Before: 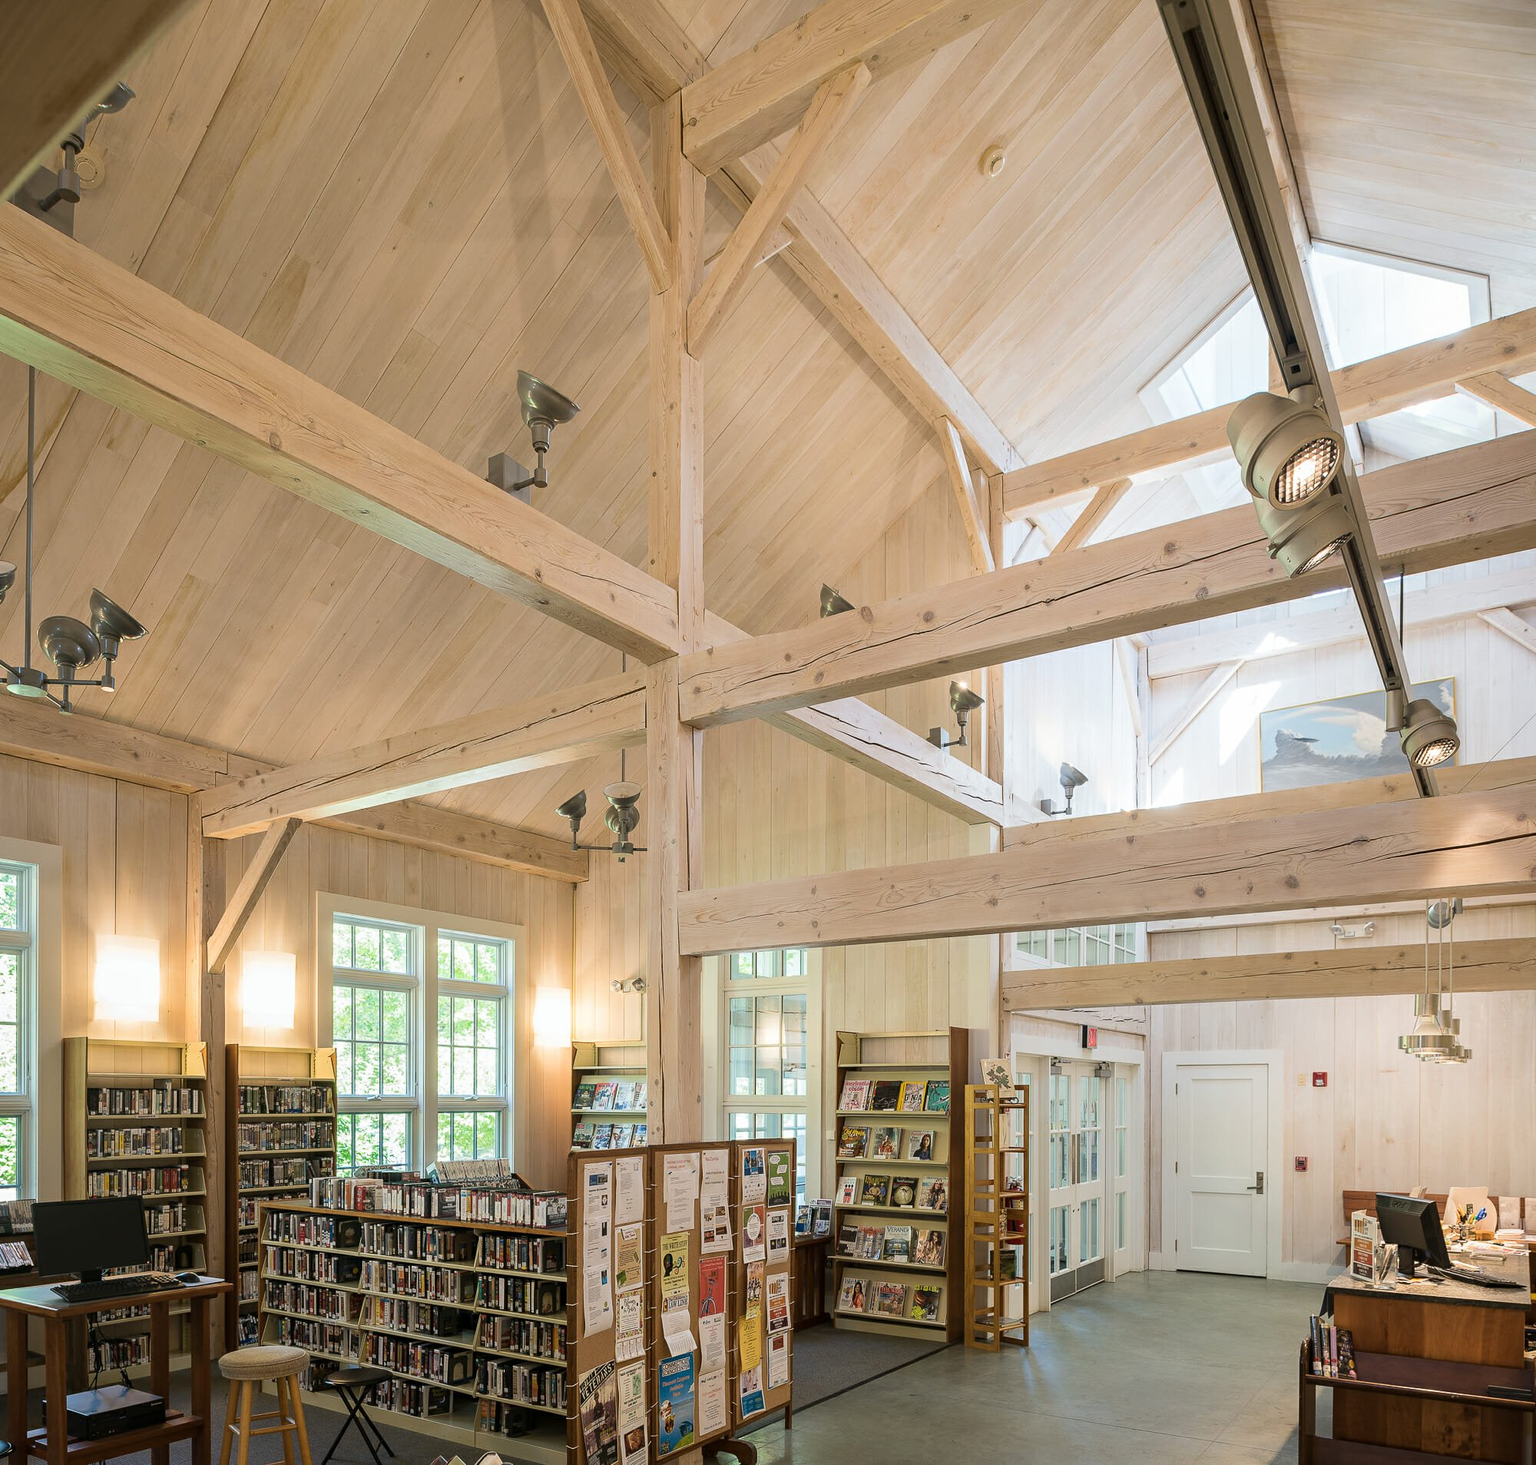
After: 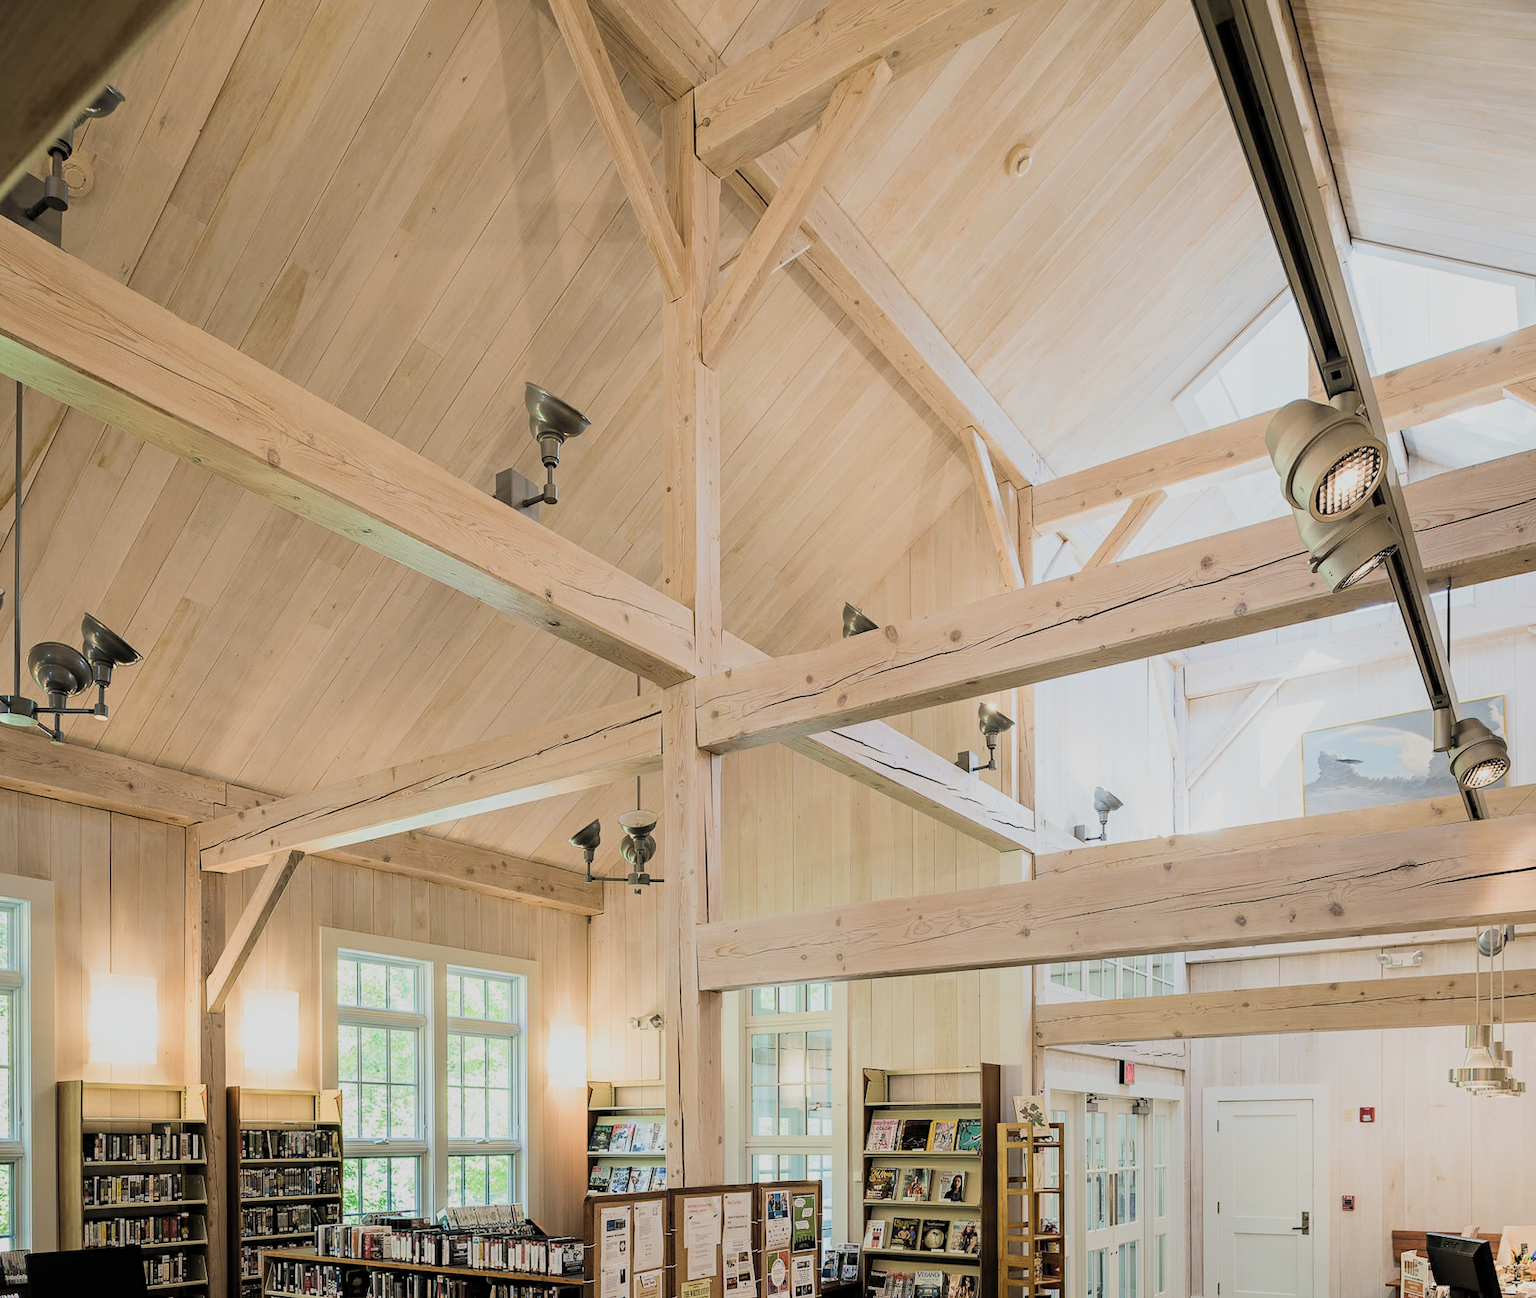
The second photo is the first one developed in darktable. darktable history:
crop and rotate: angle 0.429°, left 0.358%, right 2.916%, bottom 14.24%
filmic rgb: black relative exposure -5.1 EV, white relative exposure 3.99 EV, threshold 5.96 EV, hardness 2.88, contrast 1.297, color science v5 (2021), contrast in shadows safe, contrast in highlights safe, enable highlight reconstruction true
